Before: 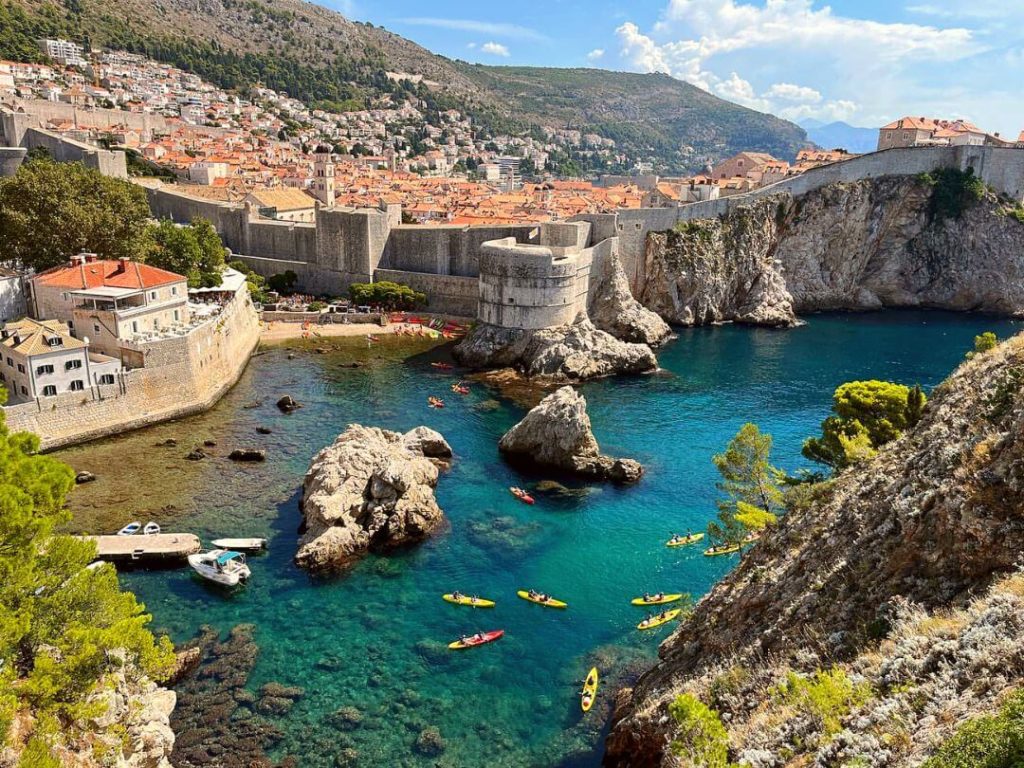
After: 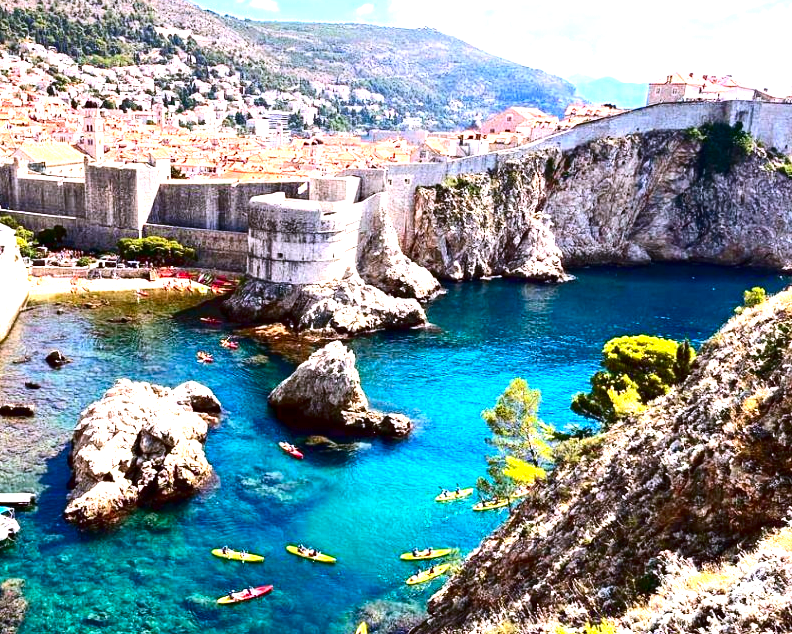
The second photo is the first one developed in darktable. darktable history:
crop: left 22.62%, top 5.869%, bottom 11.559%
contrast brightness saturation: contrast 0.219, brightness -0.192, saturation 0.23
exposure: black level correction 0, exposure 1.479 EV, compensate exposure bias true, compensate highlight preservation false
color calibration: illuminant as shot in camera, x 0.363, y 0.385, temperature 4542.81 K
